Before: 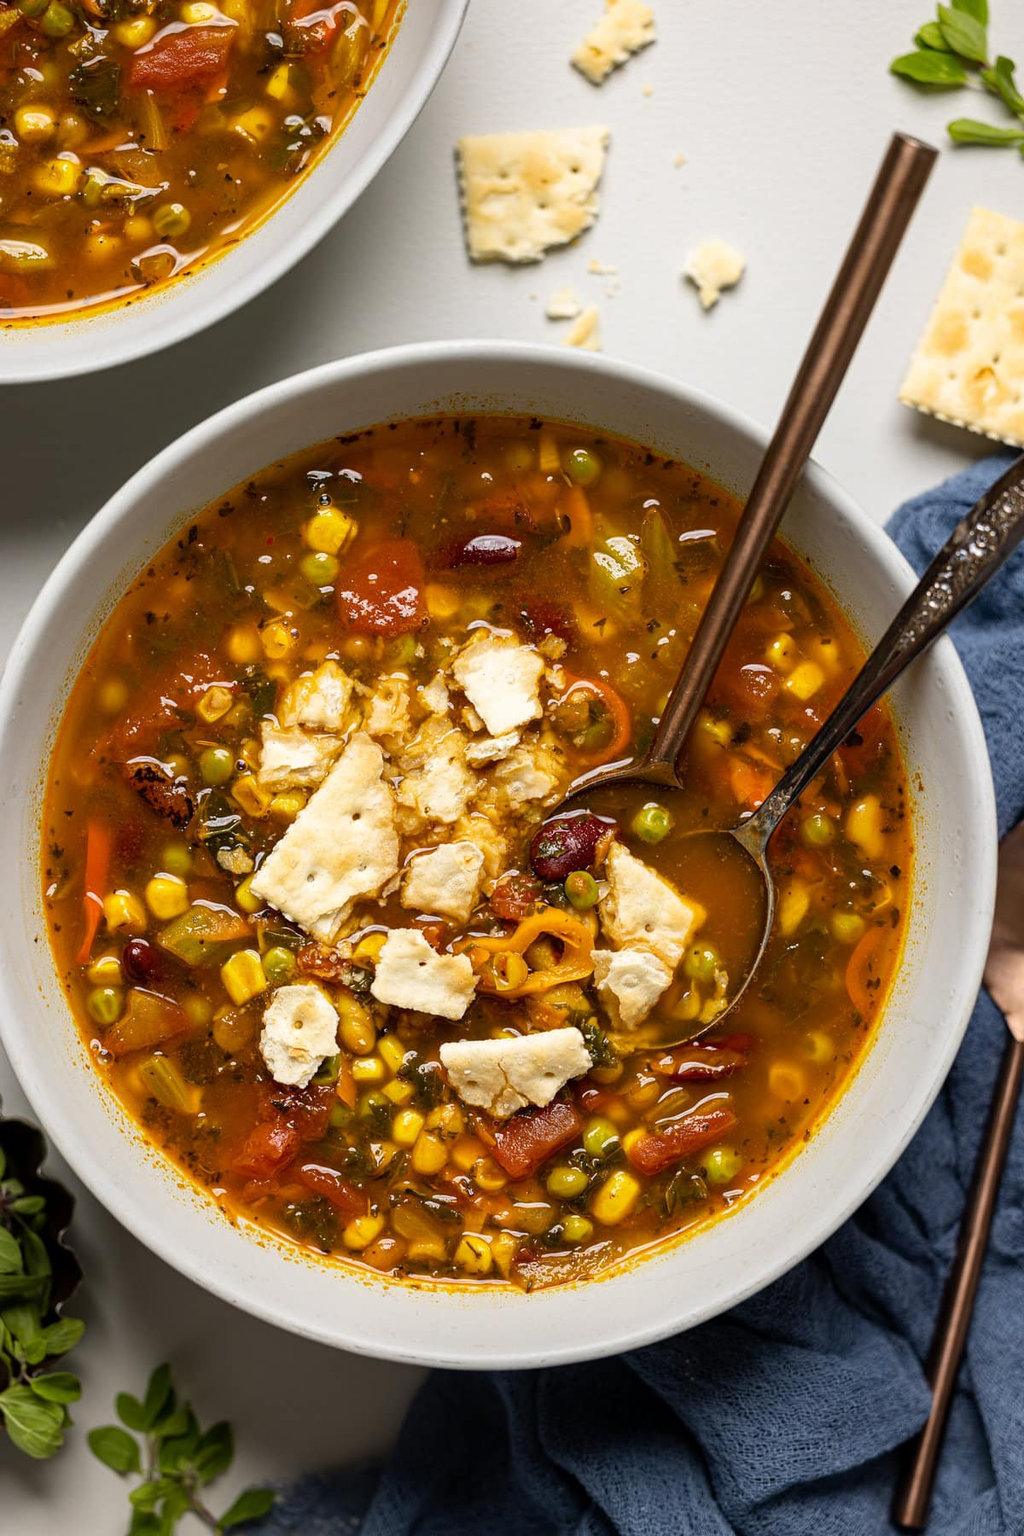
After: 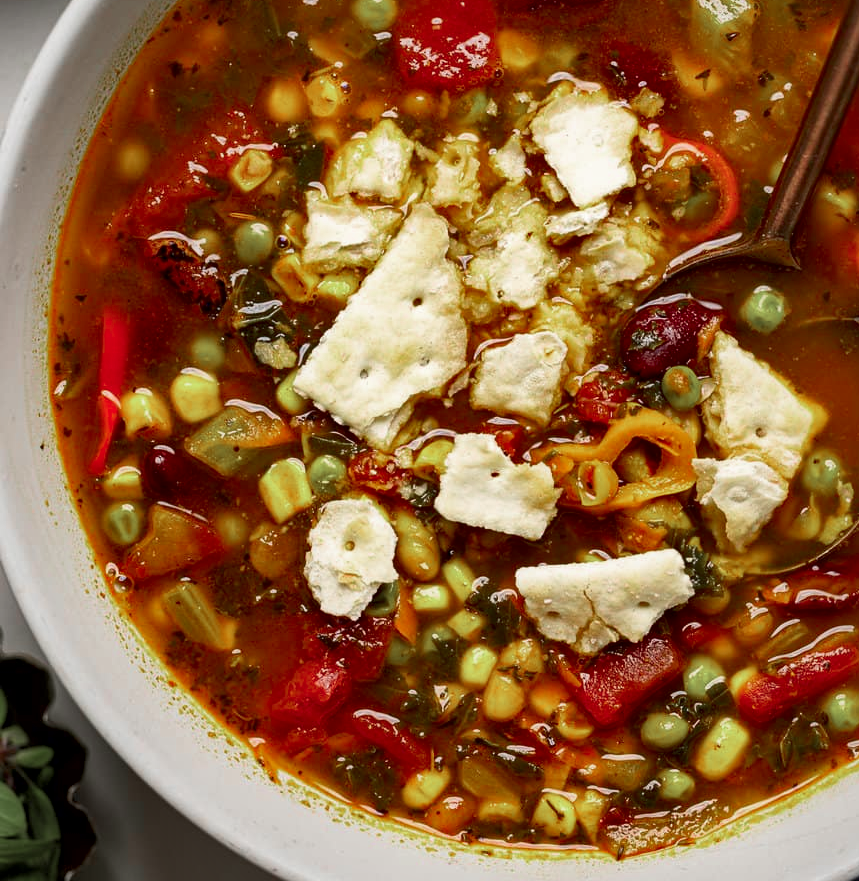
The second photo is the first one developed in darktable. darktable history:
local contrast: mode bilateral grid, contrast 25, coarseness 60, detail 152%, midtone range 0.2
crop: top 36.389%, right 28.395%, bottom 14.661%
color zones: curves: ch0 [(0, 0.466) (0.128, 0.466) (0.25, 0.5) (0.375, 0.456) (0.5, 0.5) (0.625, 0.5) (0.737, 0.652) (0.875, 0.5)]; ch1 [(0, 0.603) (0.125, 0.618) (0.261, 0.348) (0.372, 0.353) (0.497, 0.363) (0.611, 0.45) (0.731, 0.427) (0.875, 0.518) (0.998, 0.652)]; ch2 [(0, 0.559) (0.125, 0.451) (0.253, 0.564) (0.37, 0.578) (0.5, 0.466) (0.625, 0.471) (0.731, 0.471) (0.88, 0.485)]
tone equalizer: -8 EV 0.242 EV, -7 EV 0.414 EV, -6 EV 0.393 EV, -5 EV 0.221 EV, -3 EV -0.285 EV, -2 EV -0.418 EV, -1 EV -0.419 EV, +0 EV -0.22 EV
